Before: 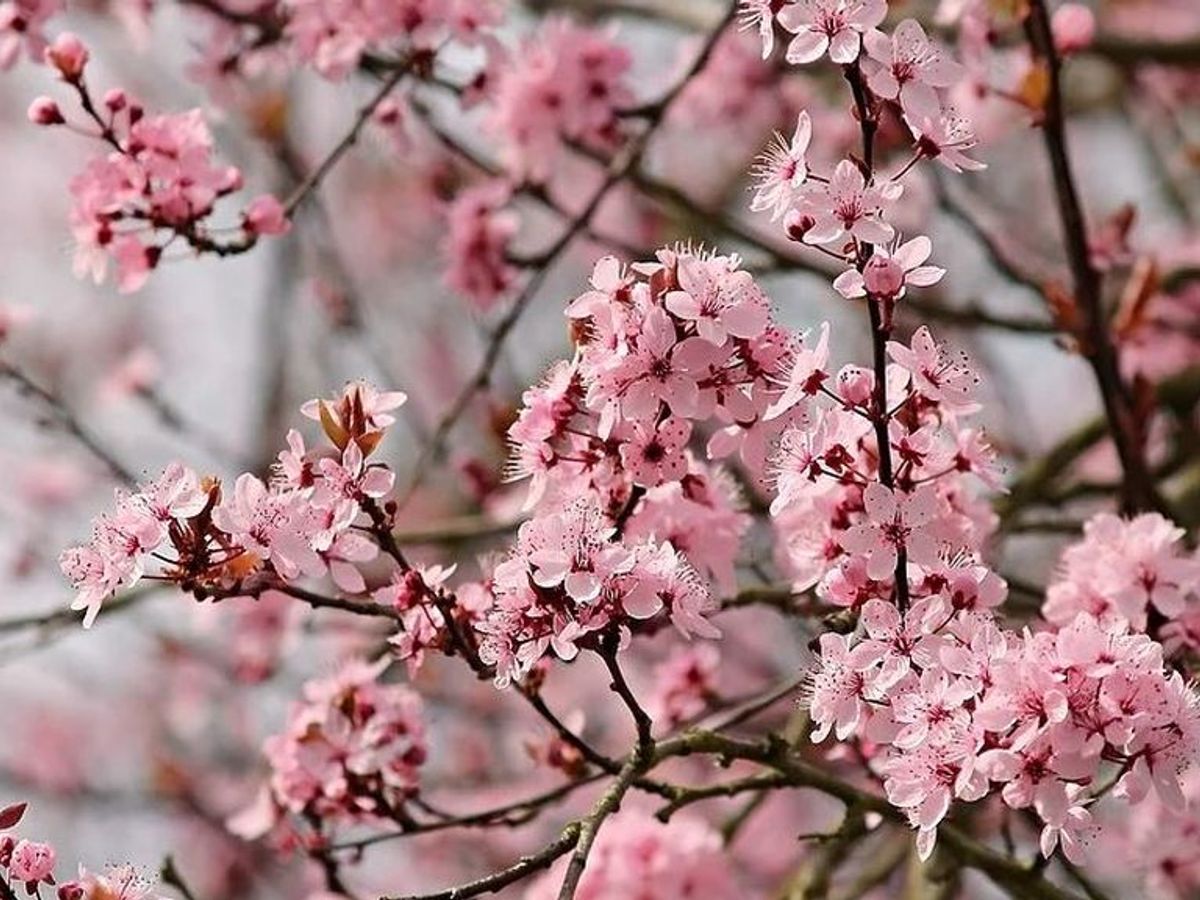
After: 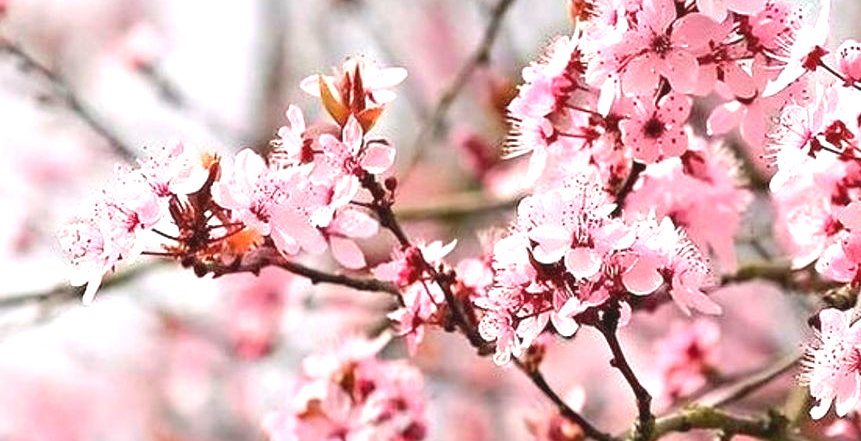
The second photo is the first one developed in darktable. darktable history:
local contrast: mode bilateral grid, contrast 16, coarseness 36, detail 105%, midtone range 0.2
exposure: black level correction 0, exposure 1.107 EV, compensate highlight preservation false
crop: top 36.073%, right 28.198%, bottom 14.829%
contrast brightness saturation: contrast -0.094, brightness 0.042, saturation 0.078
